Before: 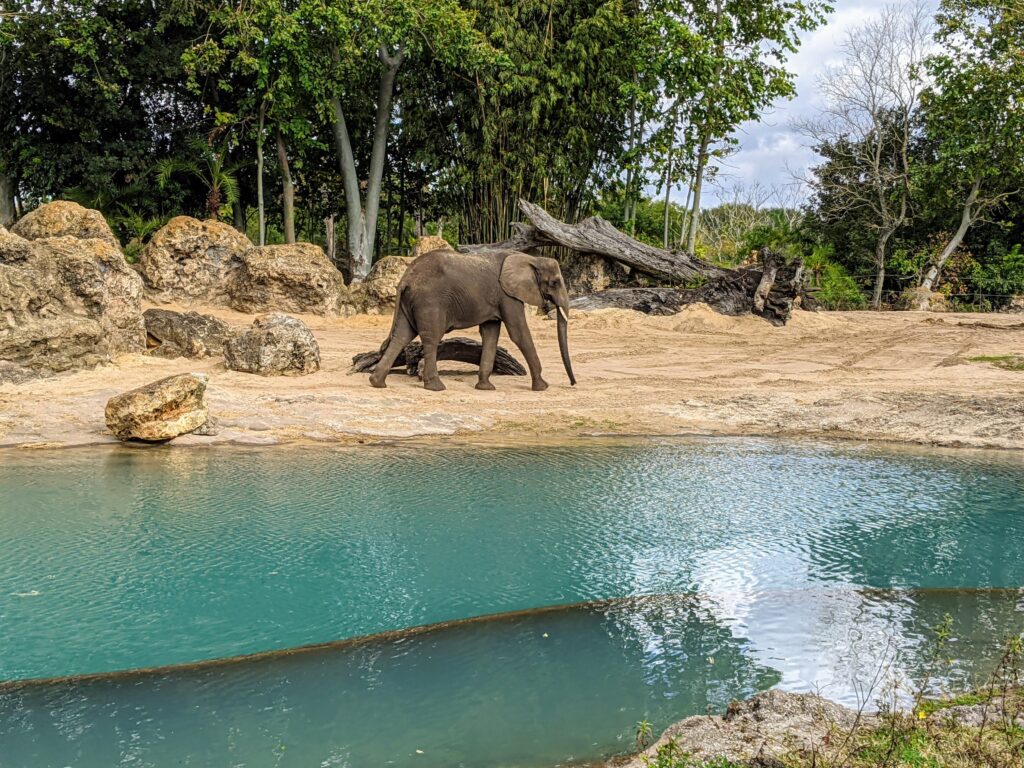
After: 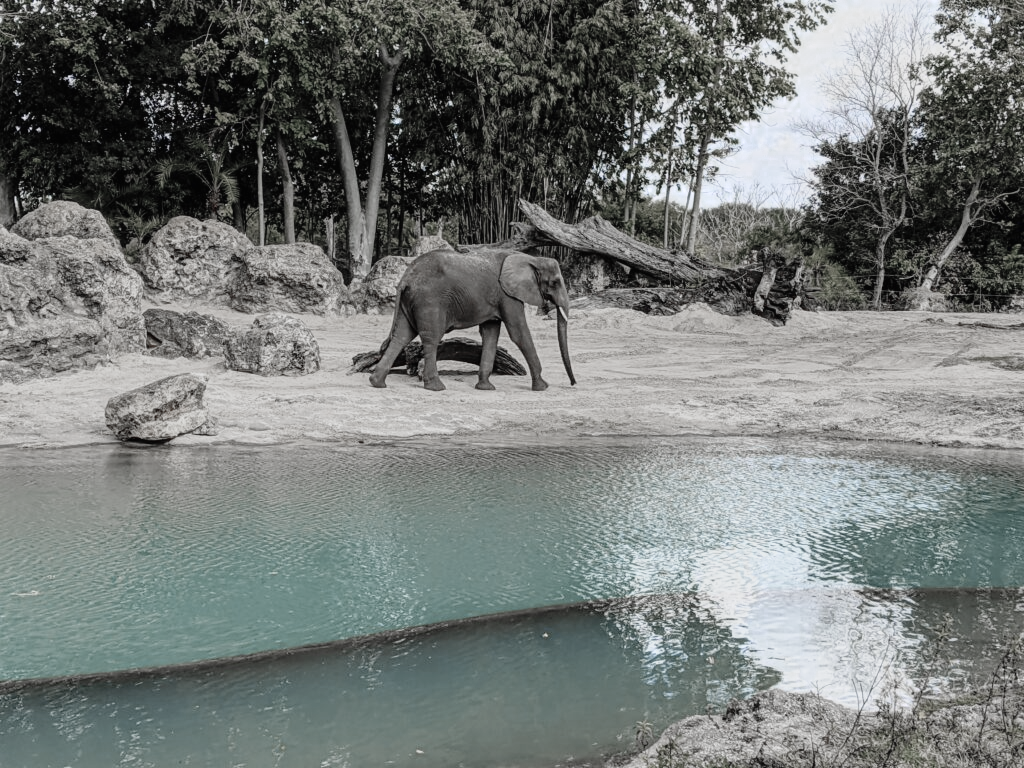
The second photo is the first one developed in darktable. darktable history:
tone equalizer: edges refinement/feathering 500, mask exposure compensation -1.57 EV, preserve details no
color zones: curves: ch0 [(0, 0.613) (0.01, 0.613) (0.245, 0.448) (0.498, 0.529) (0.642, 0.665) (0.879, 0.777) (0.99, 0.613)]; ch1 [(0, 0.272) (0.219, 0.127) (0.724, 0.346)], mix 25.78%
tone curve: curves: ch0 [(0, 0.009) (0.105, 0.069) (0.195, 0.154) (0.289, 0.278) (0.384, 0.391) (0.513, 0.53) (0.66, 0.667) (0.895, 0.863) (1, 0.919)]; ch1 [(0, 0) (0.161, 0.092) (0.35, 0.33) (0.403, 0.395) (0.456, 0.469) (0.502, 0.499) (0.519, 0.514) (0.576, 0.587) (0.642, 0.645) (0.701, 0.742) (1, 0.942)]; ch2 [(0, 0) (0.371, 0.362) (0.437, 0.437) (0.501, 0.5) (0.53, 0.528) (0.569, 0.551) (0.619, 0.58) (0.883, 0.752) (1, 0.929)], preserve colors none
